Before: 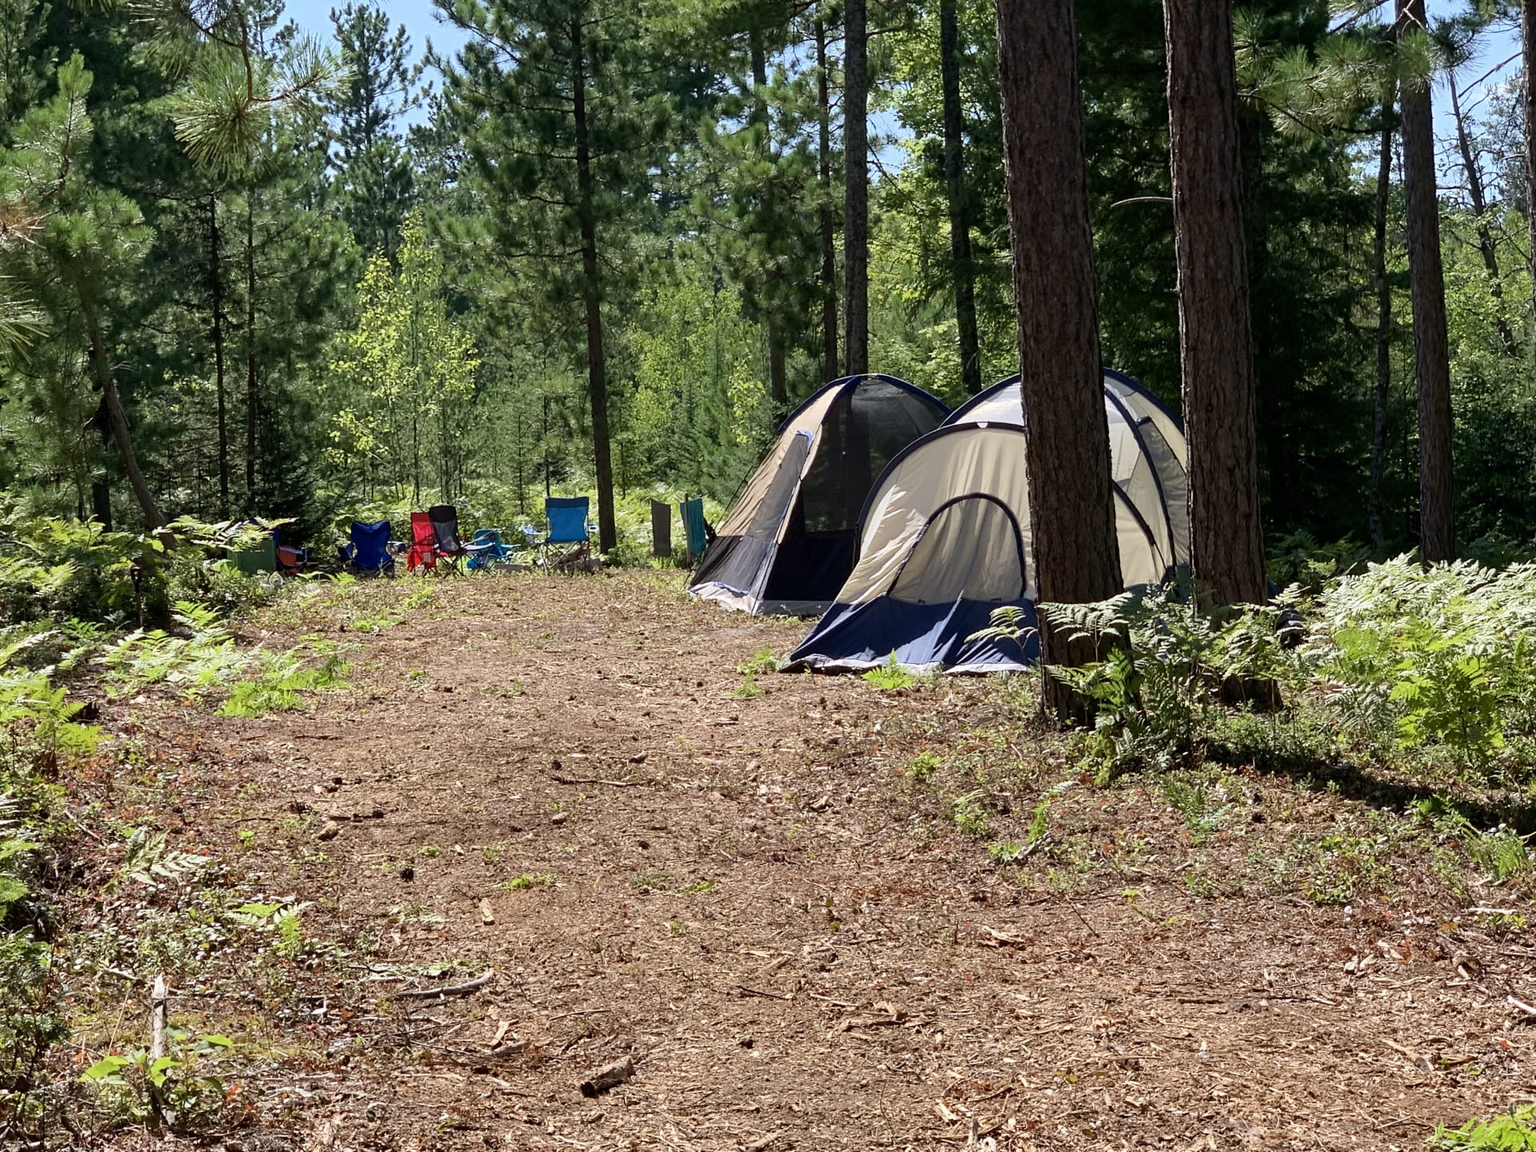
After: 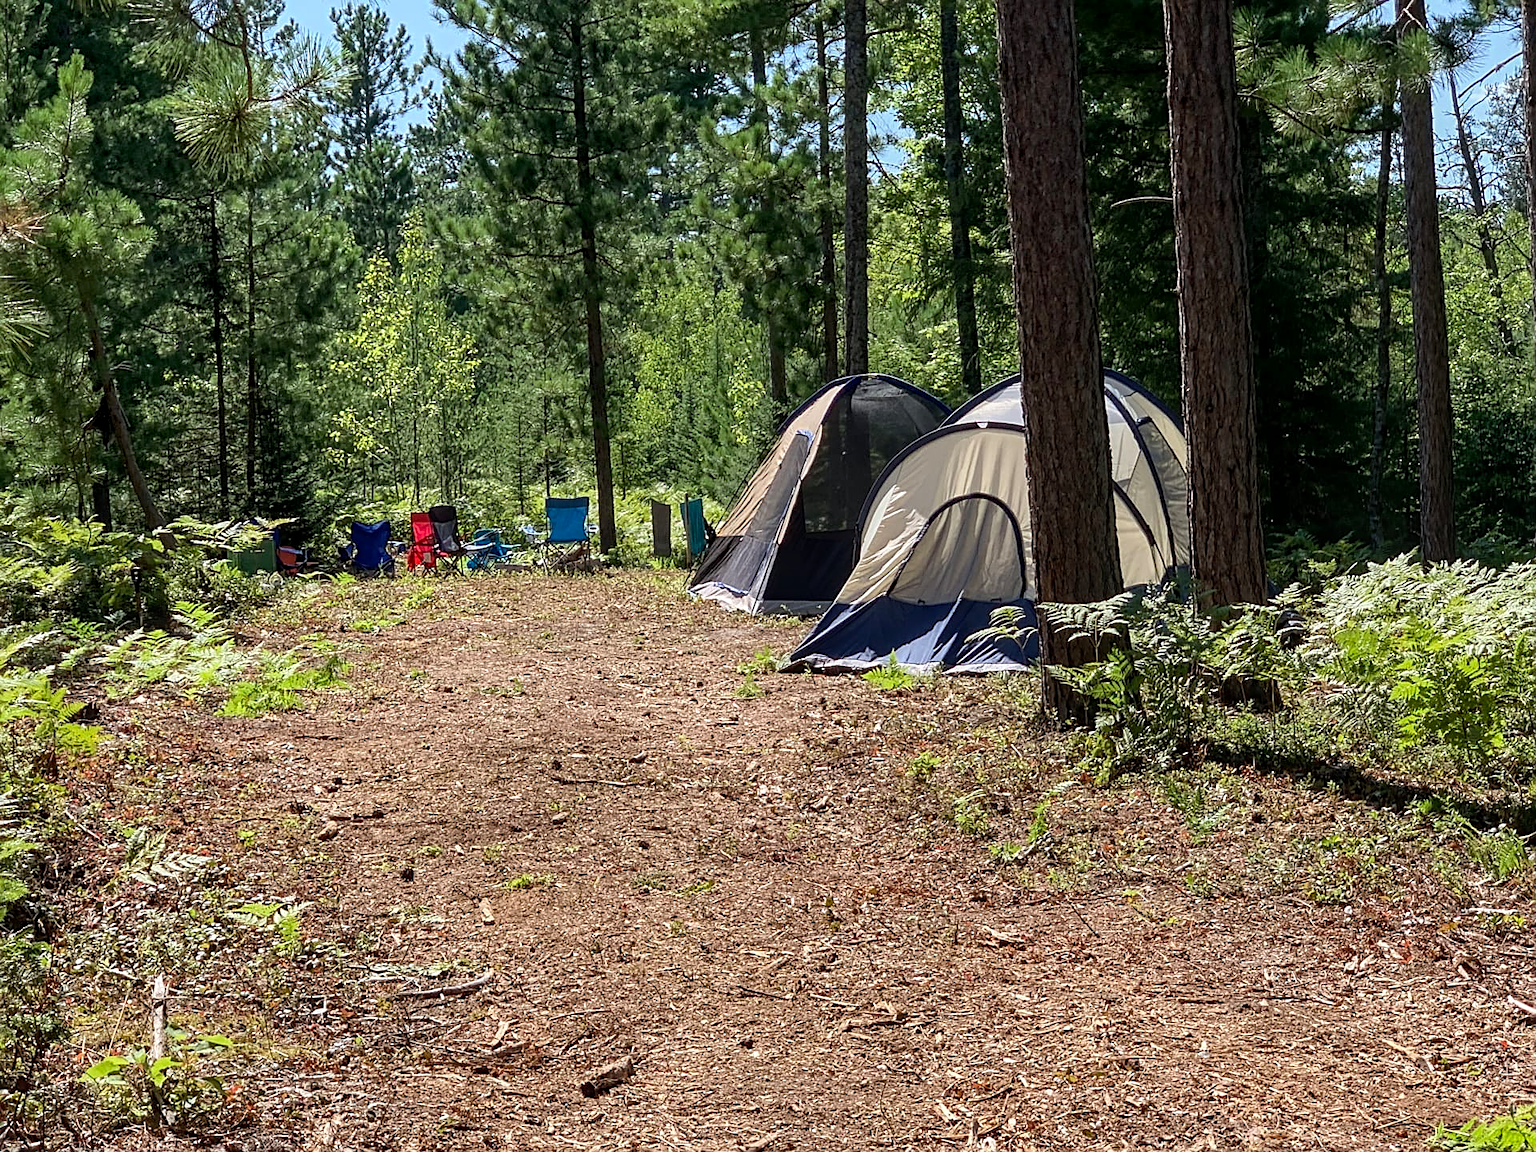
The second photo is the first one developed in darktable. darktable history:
local contrast: on, module defaults
sharpen: amount 0.497
